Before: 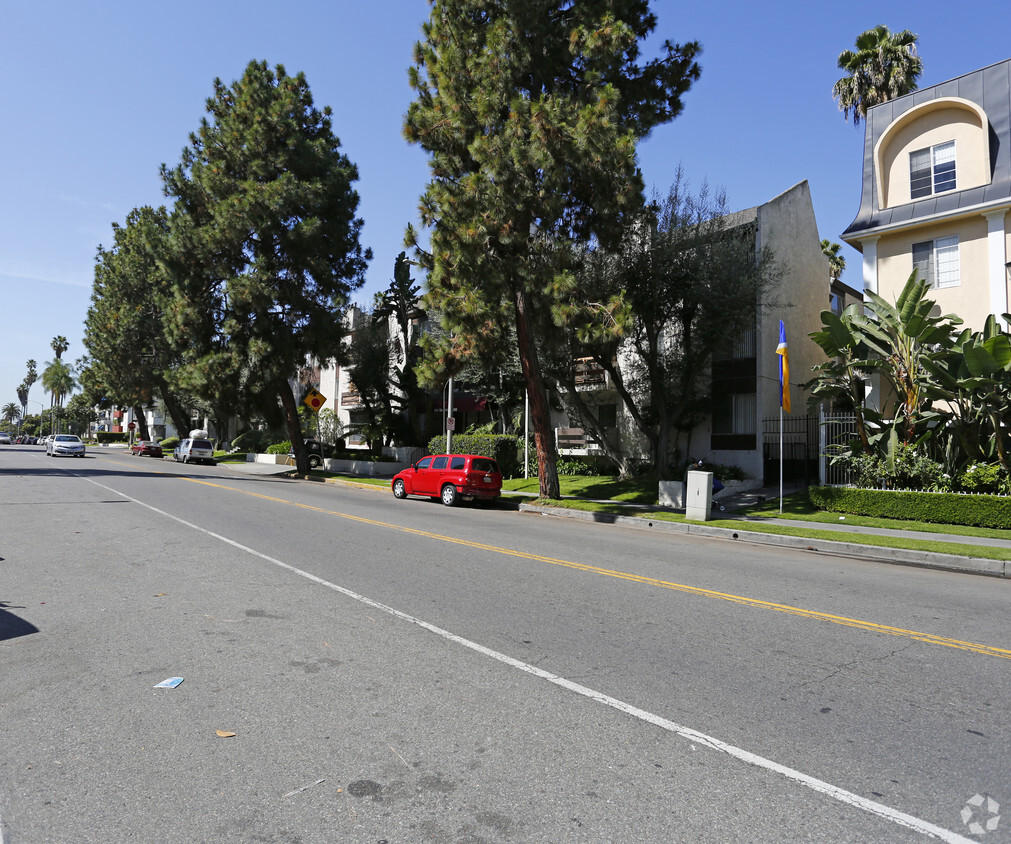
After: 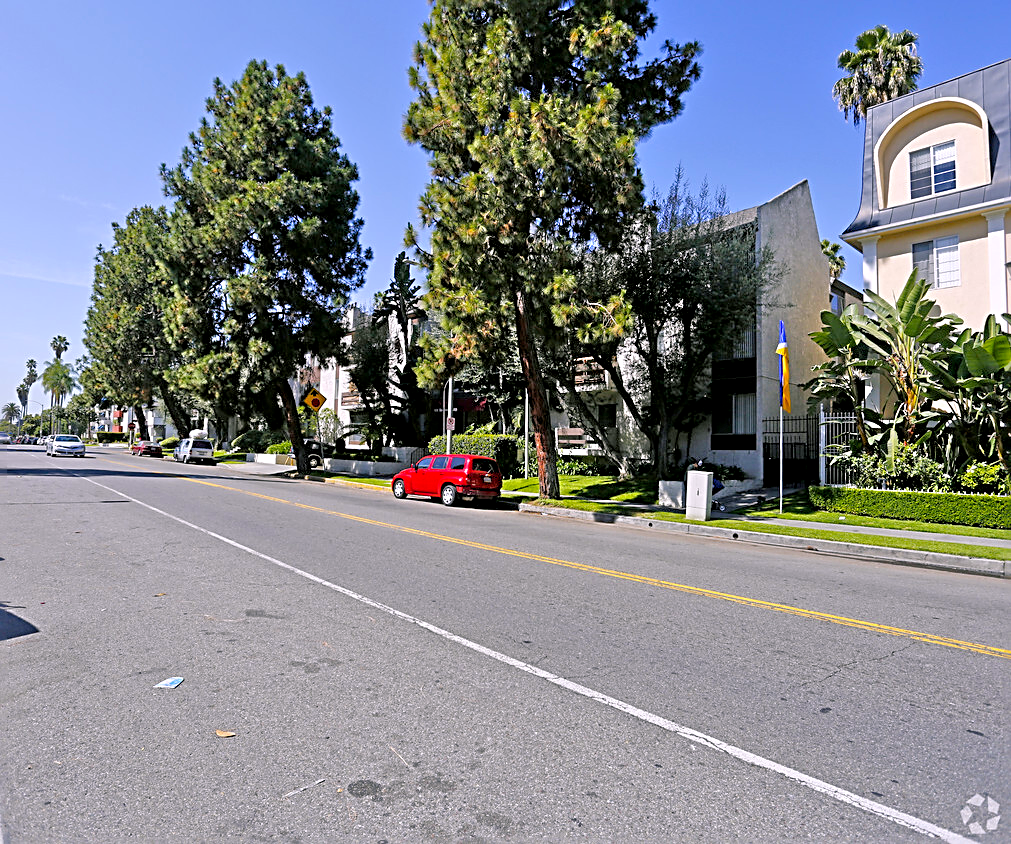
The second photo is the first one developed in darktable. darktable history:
color balance rgb: shadows lift › chroma 2%, shadows lift › hue 217.2°, power › chroma 0.25%, power › hue 60°, highlights gain › chroma 1.5%, highlights gain › hue 309.6°, global offset › luminance -0.5%, perceptual saturation grading › global saturation 15%, global vibrance 20%
sharpen: radius 2.676, amount 0.669
tone equalizer: -7 EV 0.15 EV, -6 EV 0.6 EV, -5 EV 1.15 EV, -4 EV 1.33 EV, -3 EV 1.15 EV, -2 EV 0.6 EV, -1 EV 0.15 EV, mask exposure compensation -0.5 EV
white balance: red 0.988, blue 1.017
